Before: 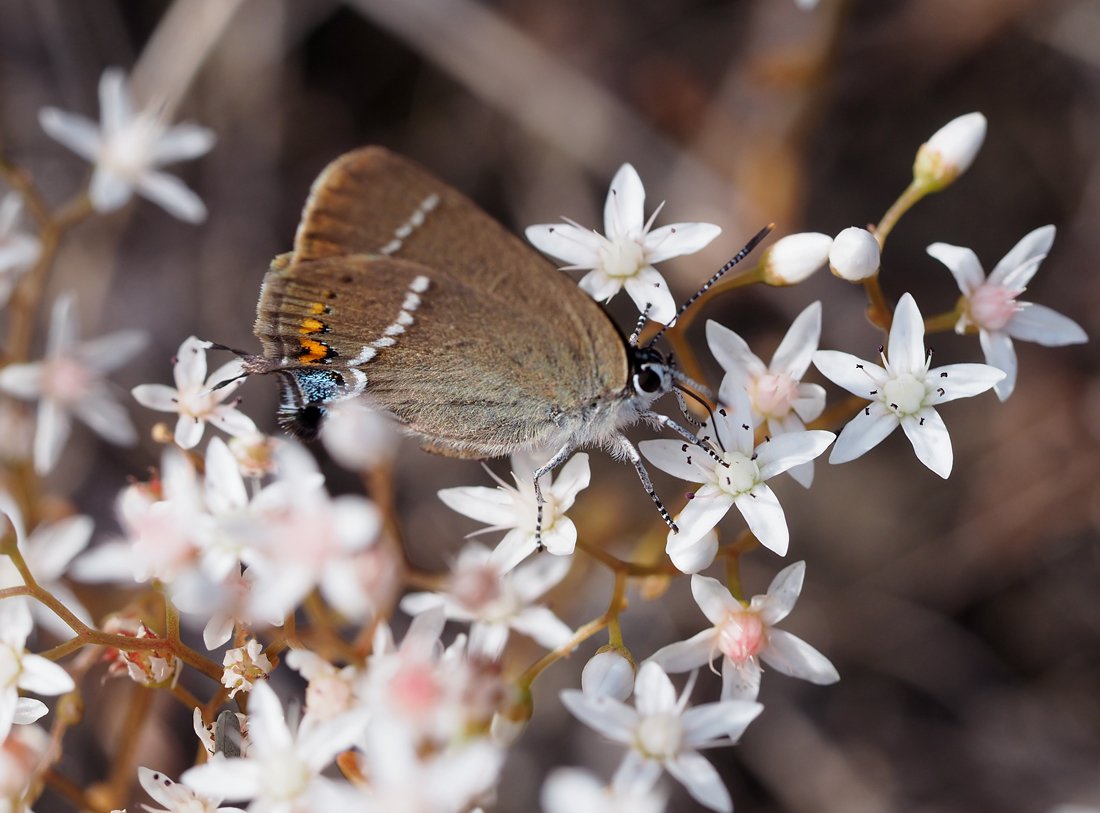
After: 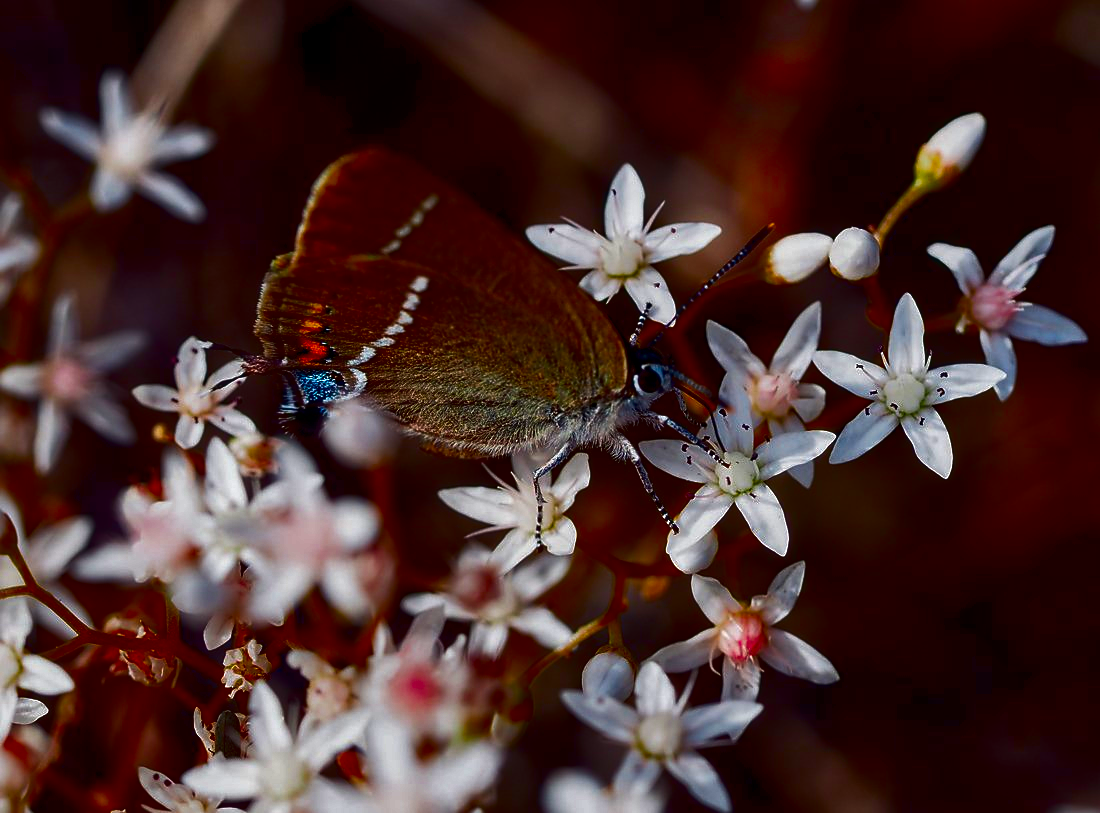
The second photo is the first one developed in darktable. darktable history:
shadows and highlights: shadows 32.83, highlights -47.7, soften with gaussian
sharpen: radius 1.458, amount 0.398, threshold 1.271
local contrast: on, module defaults
contrast brightness saturation: brightness -1, saturation 1
